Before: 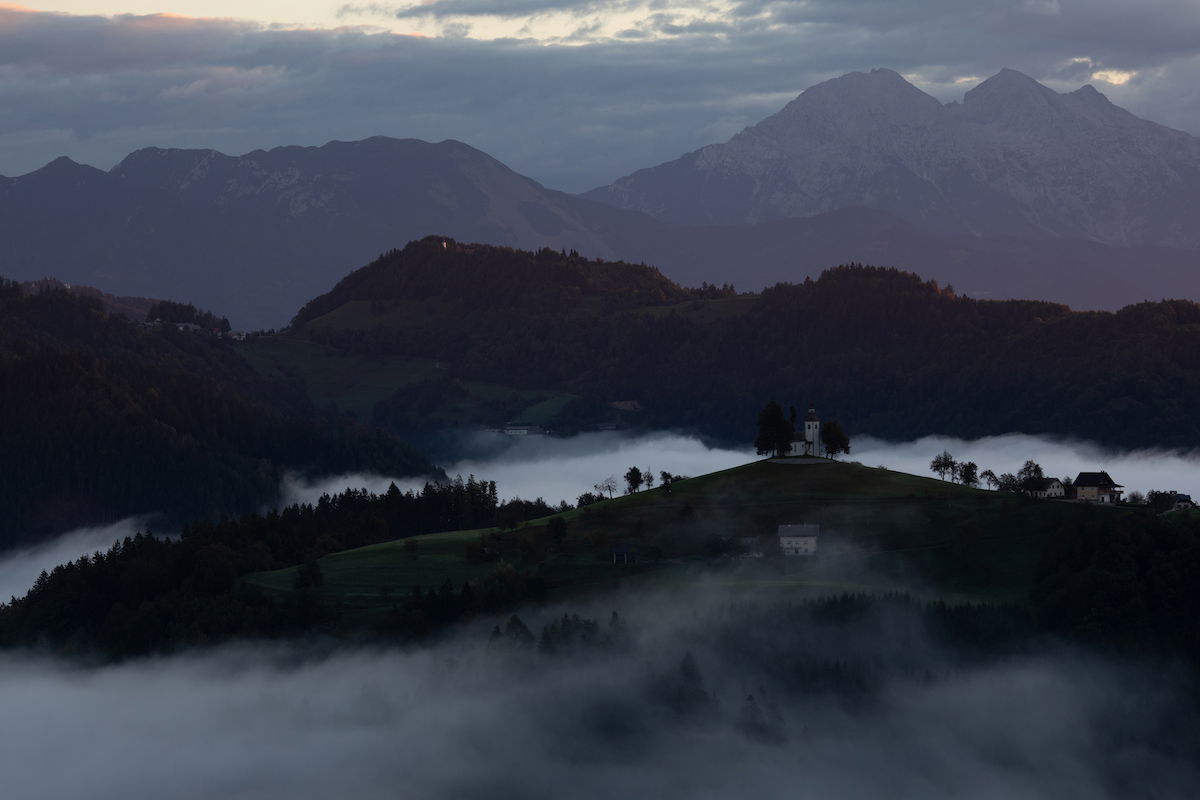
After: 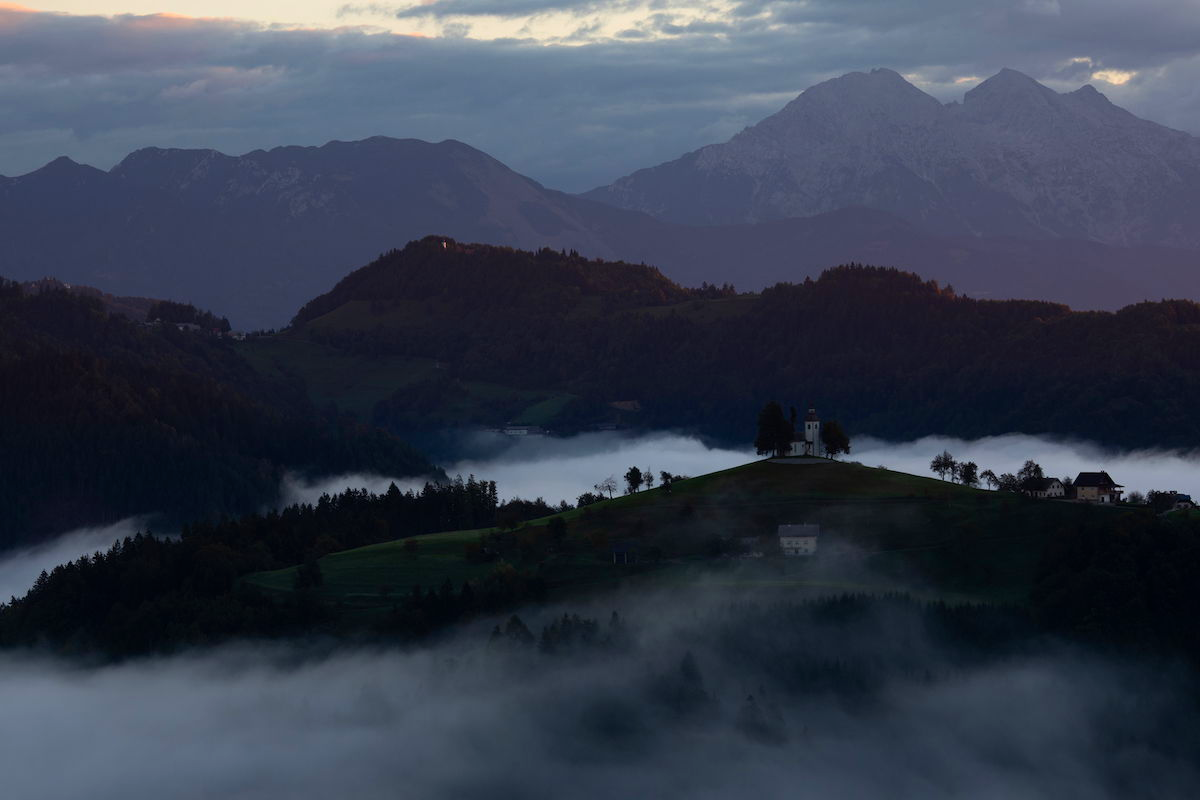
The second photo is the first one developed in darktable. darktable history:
contrast brightness saturation: contrast 0.085, saturation 0.274
